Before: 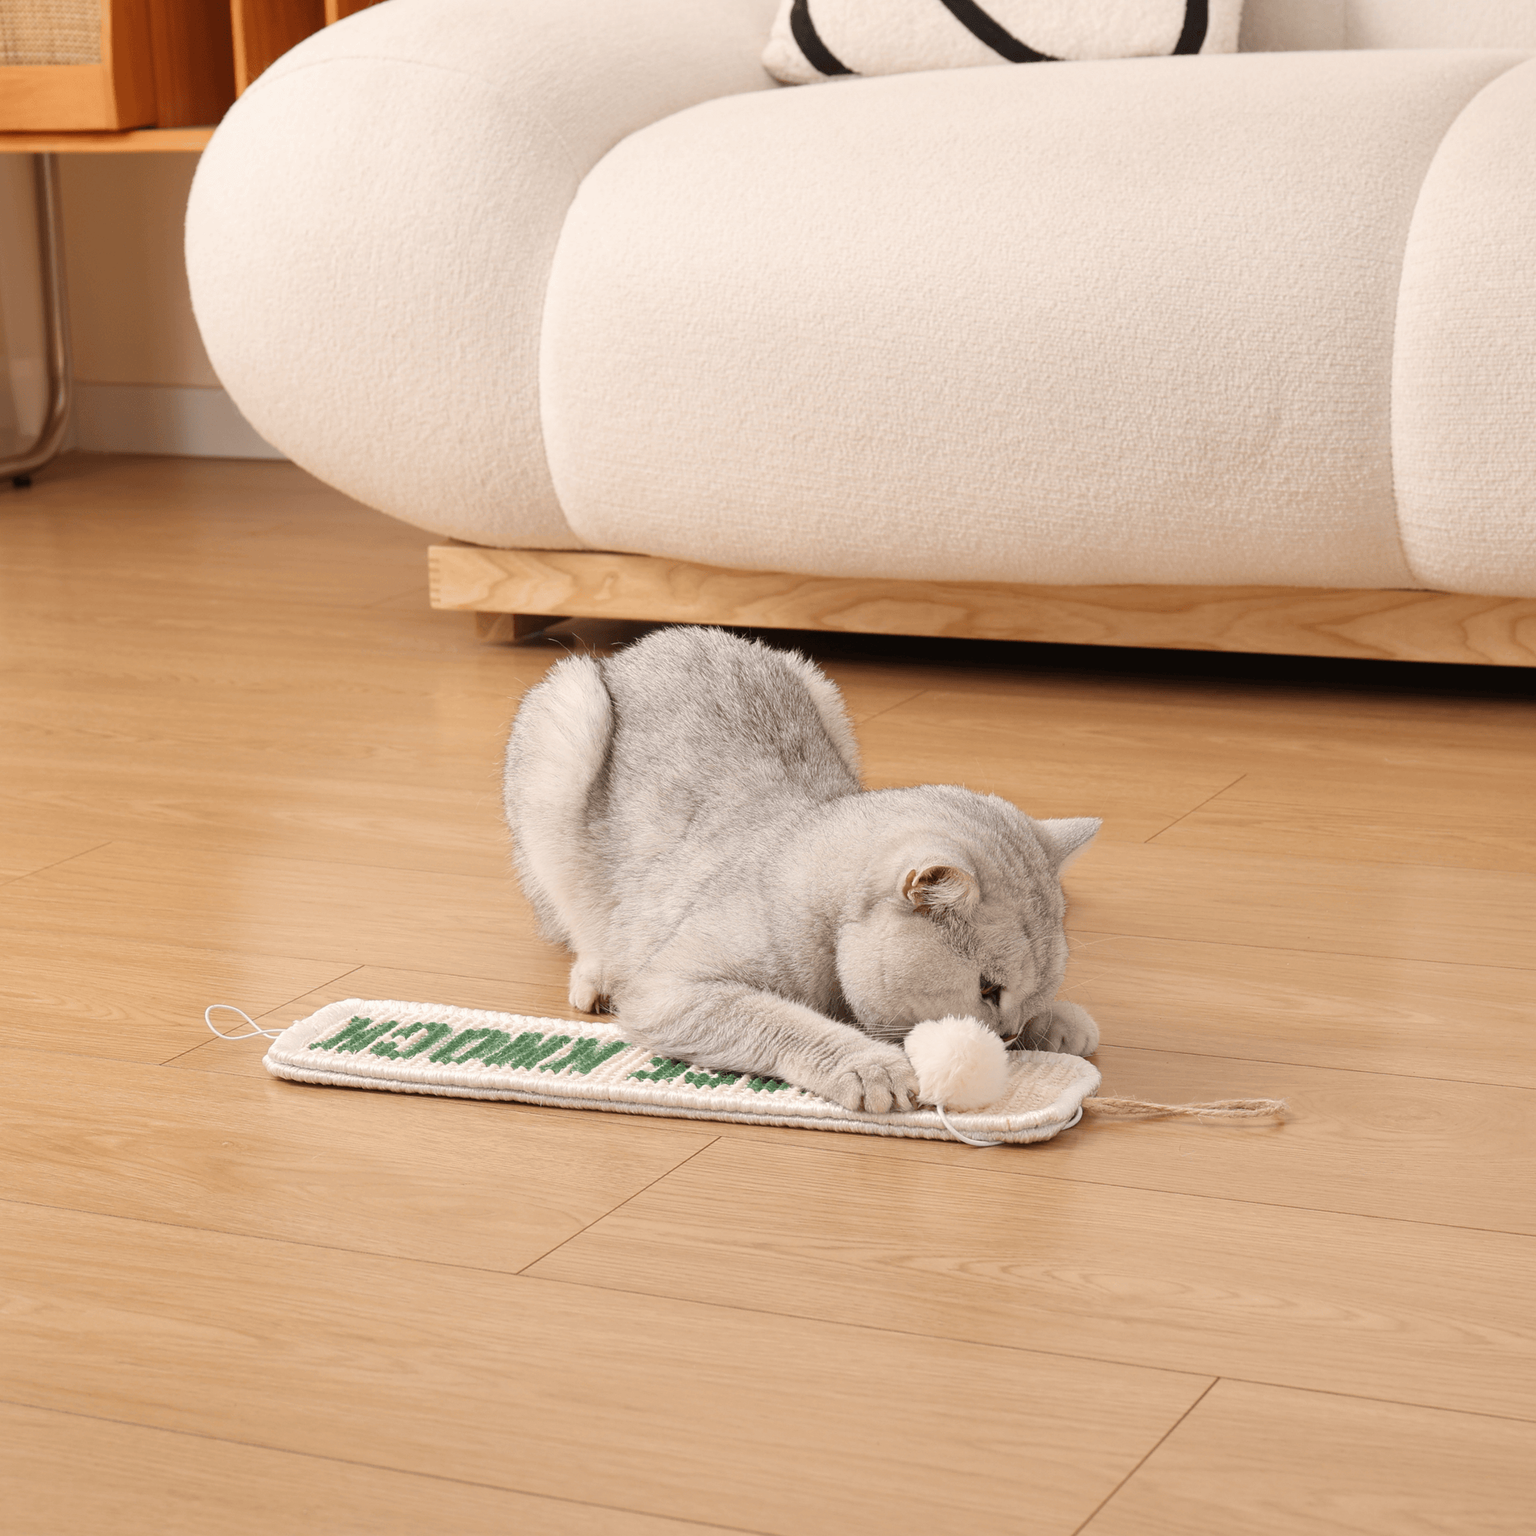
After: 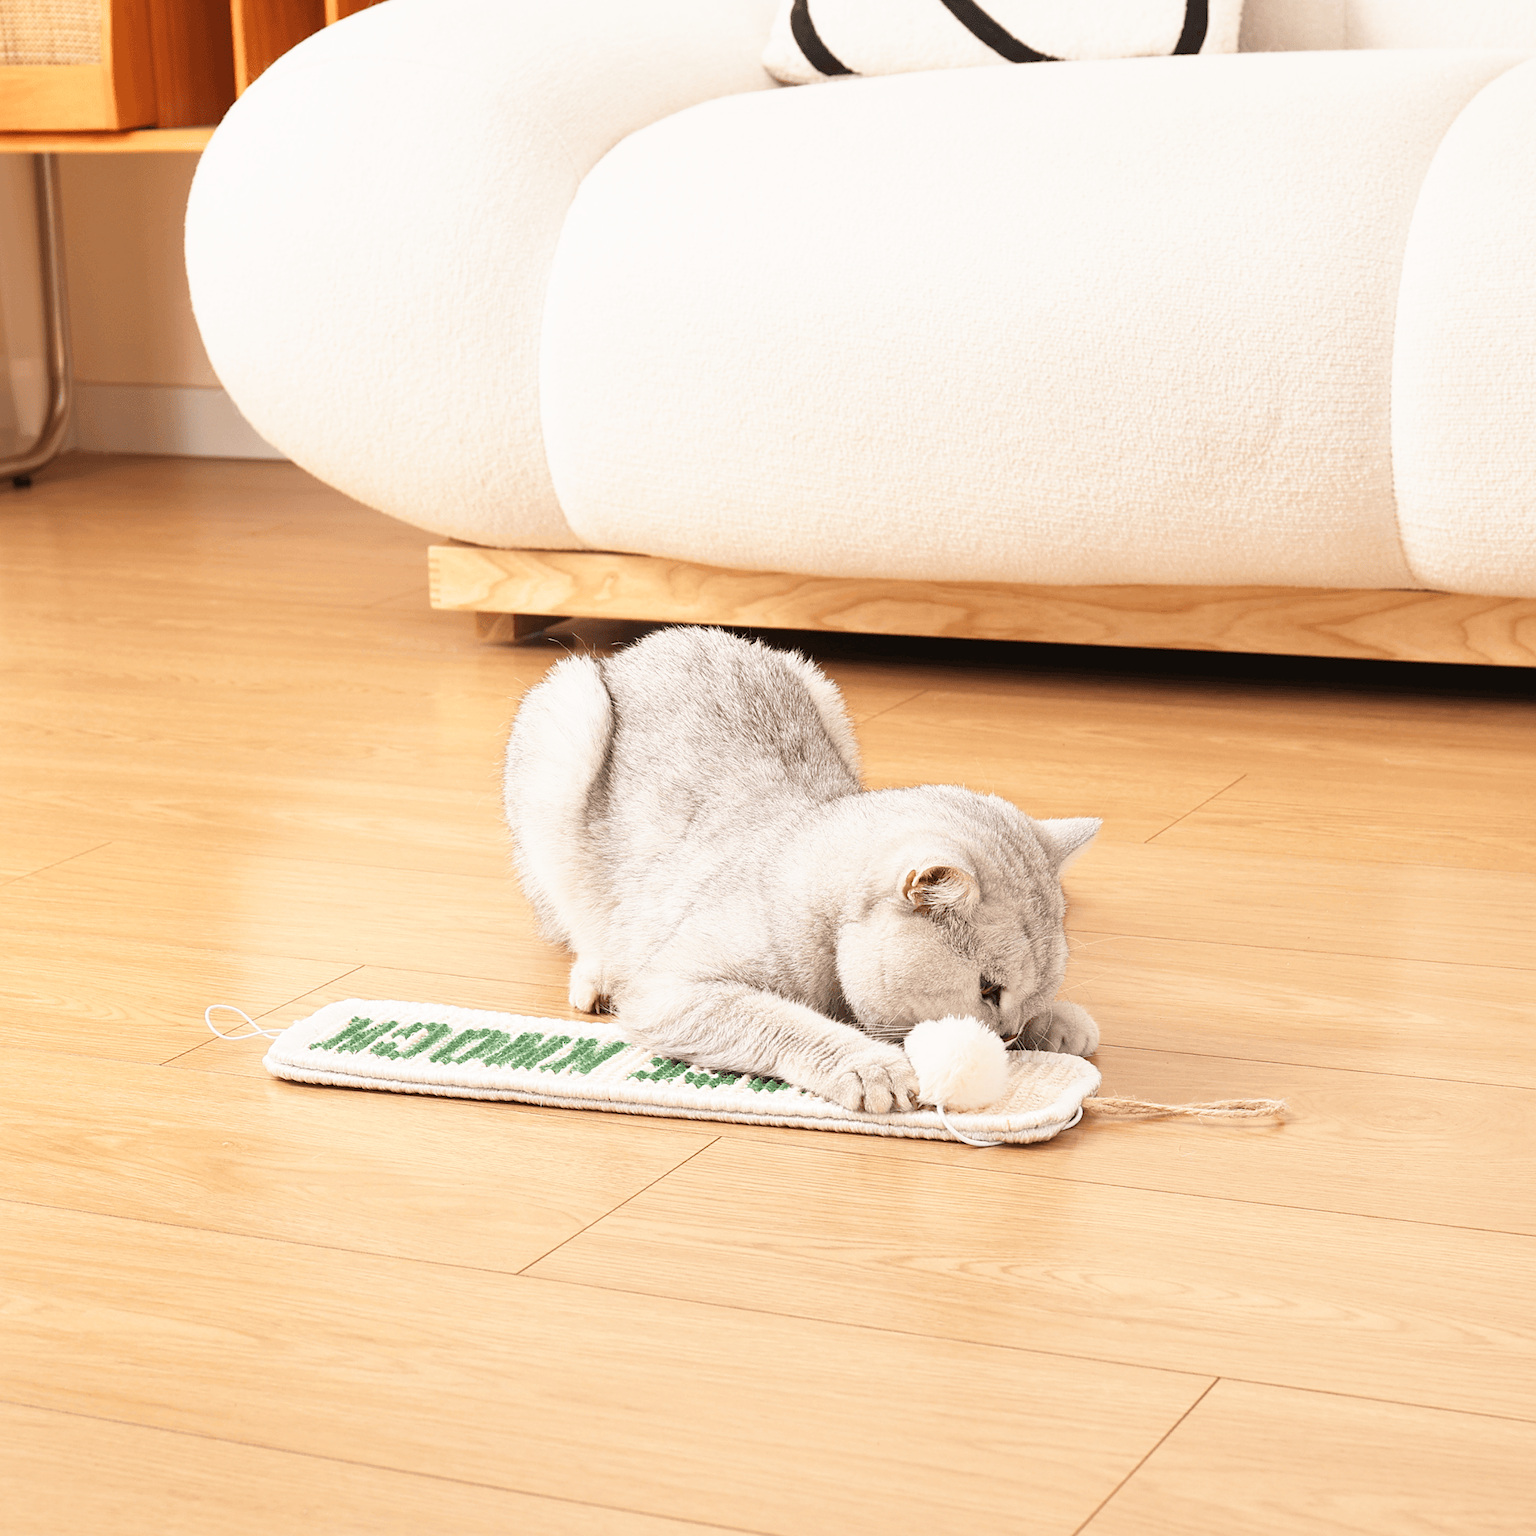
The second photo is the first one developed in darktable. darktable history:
base curve: curves: ch0 [(0, 0) (0.557, 0.834) (1, 1)], preserve colors none
sharpen: amount 0.213
